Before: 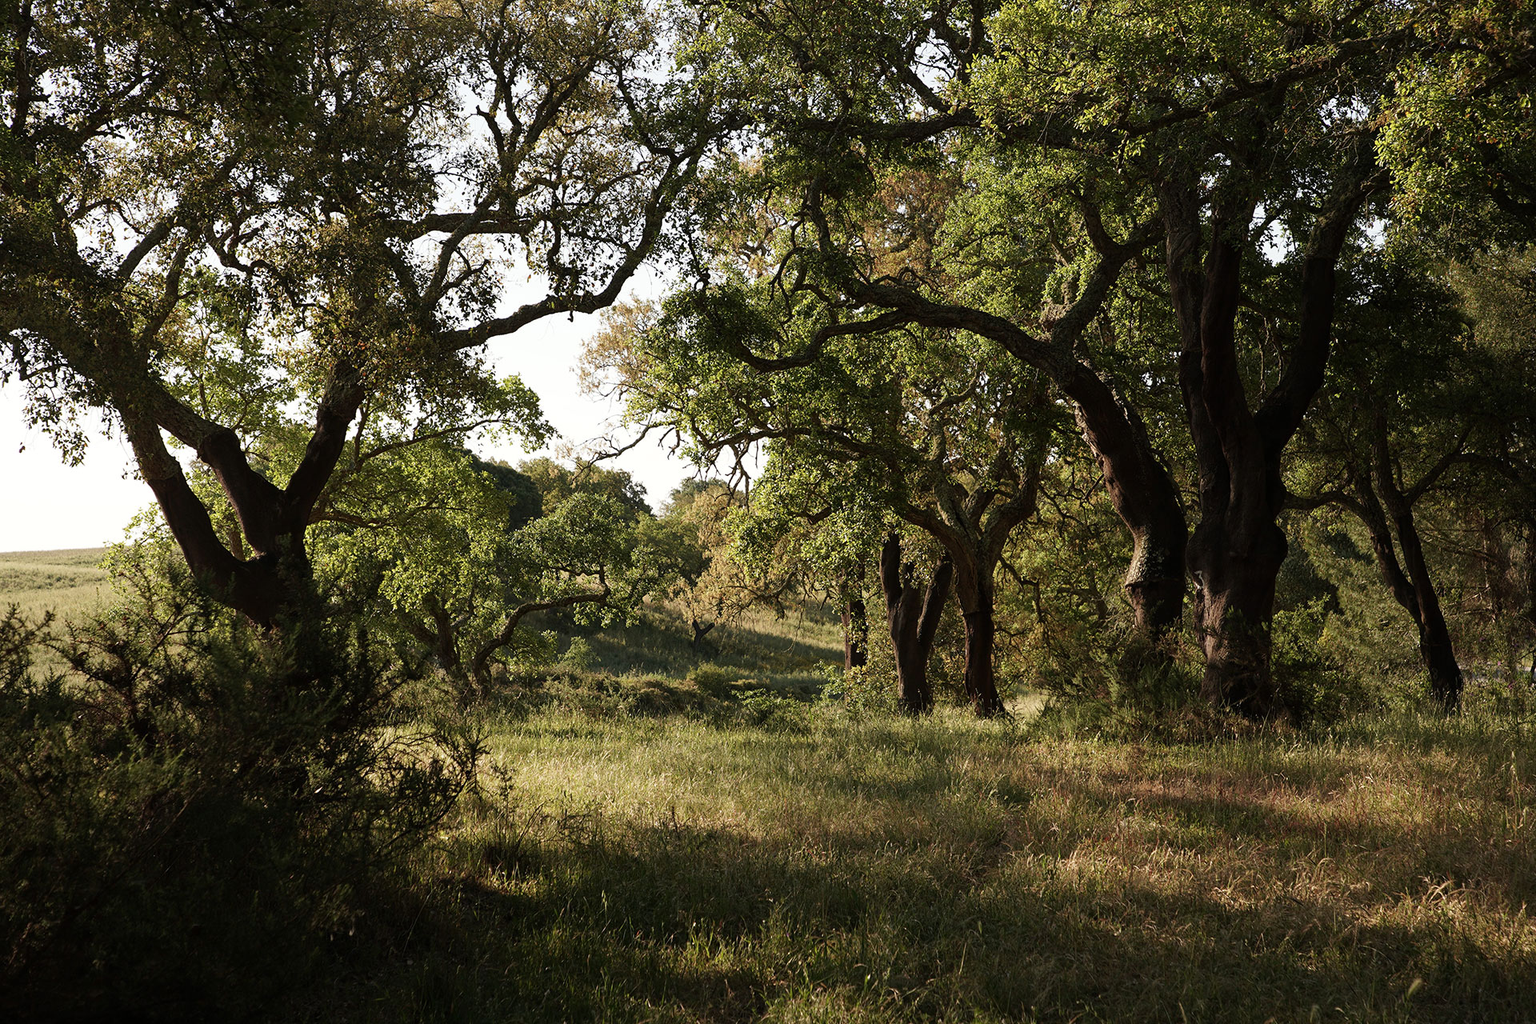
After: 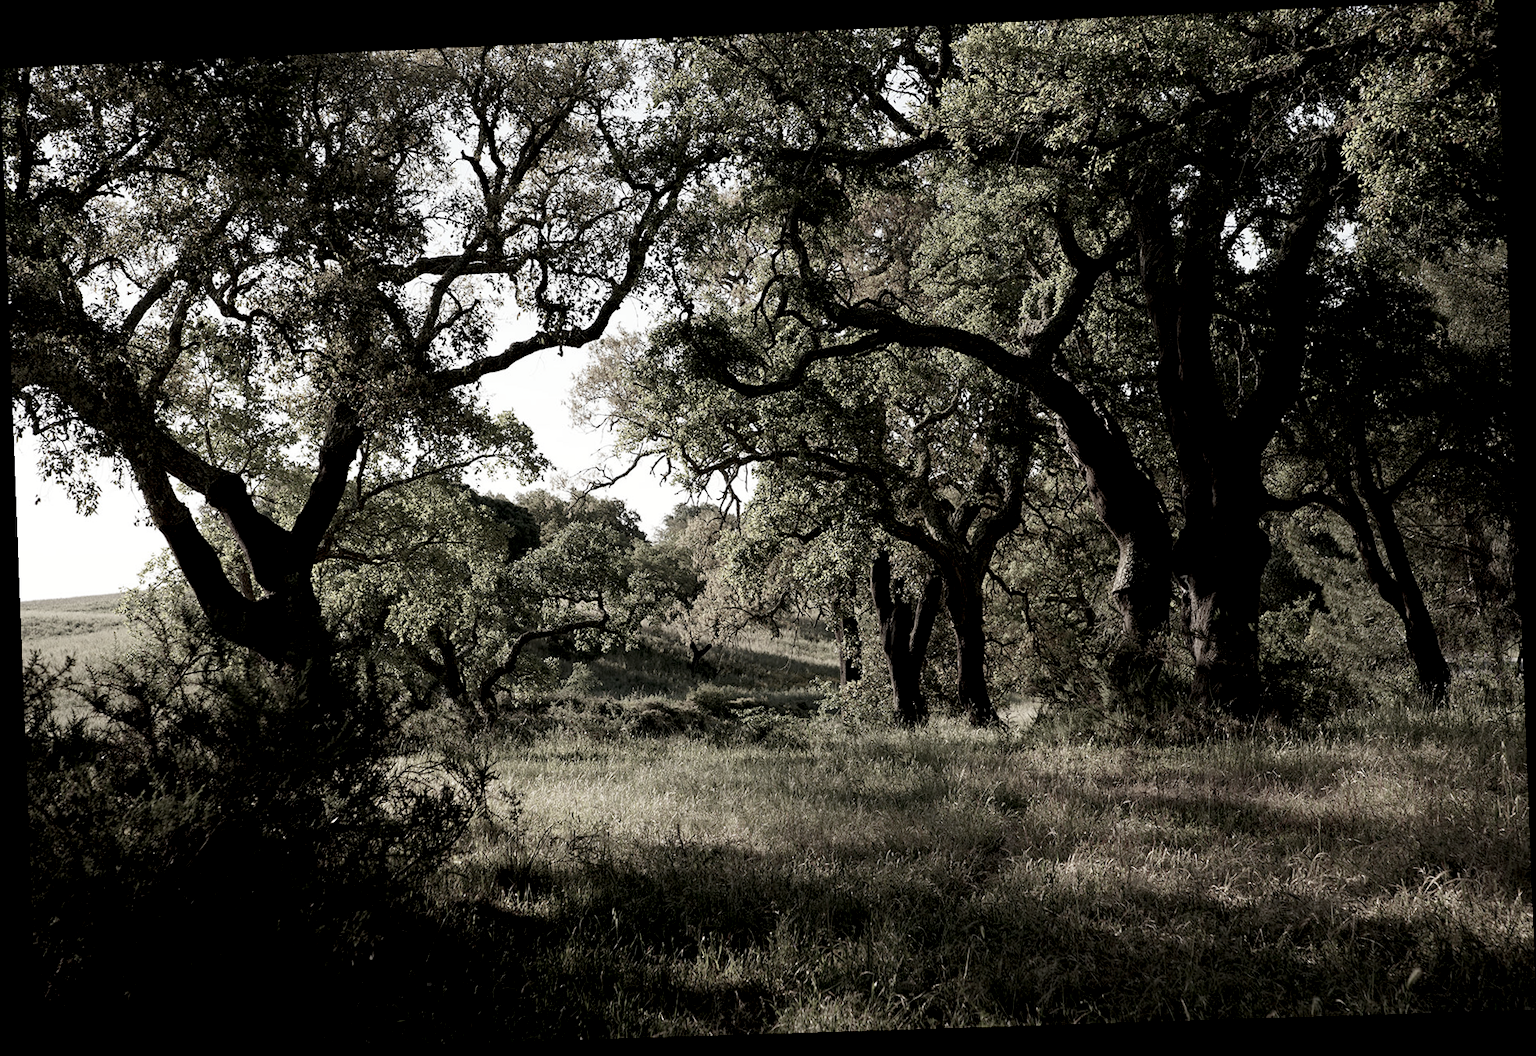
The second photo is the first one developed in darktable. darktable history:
exposure: black level correction 0.012, compensate highlight preservation false
rotate and perspective: rotation -2.22°, lens shift (horizontal) -0.022, automatic cropping off
color zones: curves: ch1 [(0.238, 0.163) (0.476, 0.2) (0.733, 0.322) (0.848, 0.134)]
